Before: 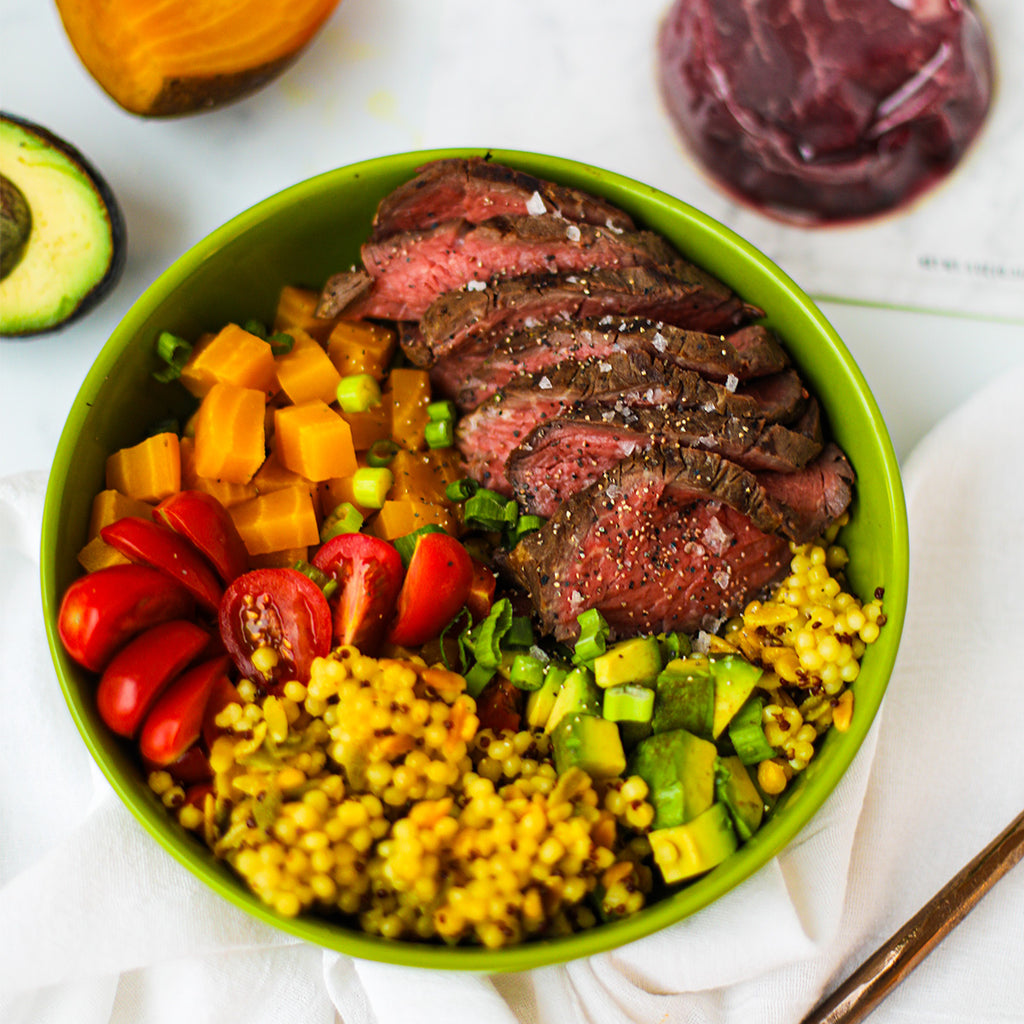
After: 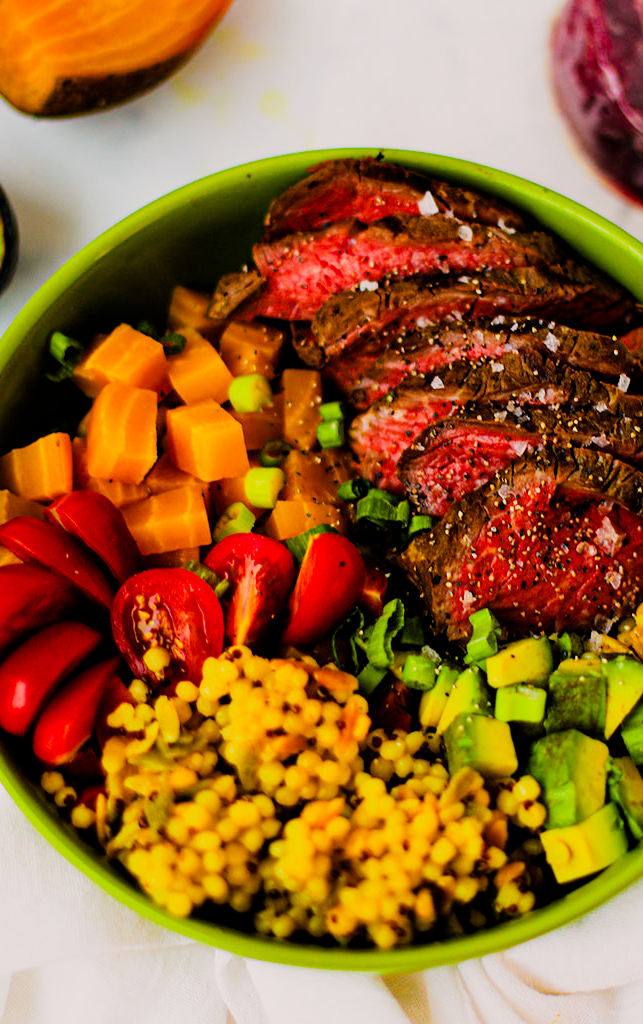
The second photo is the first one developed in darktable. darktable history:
crop: left 10.644%, right 26.528%
color balance rgb: perceptual saturation grading › global saturation 35%, perceptual saturation grading › highlights -25%, perceptual saturation grading › shadows 25%, global vibrance 10%
color correction: highlights a* 3.22, highlights b* 1.93, saturation 1.19
filmic rgb: black relative exposure -5 EV, hardness 2.88, contrast 1.3, highlights saturation mix -30%
